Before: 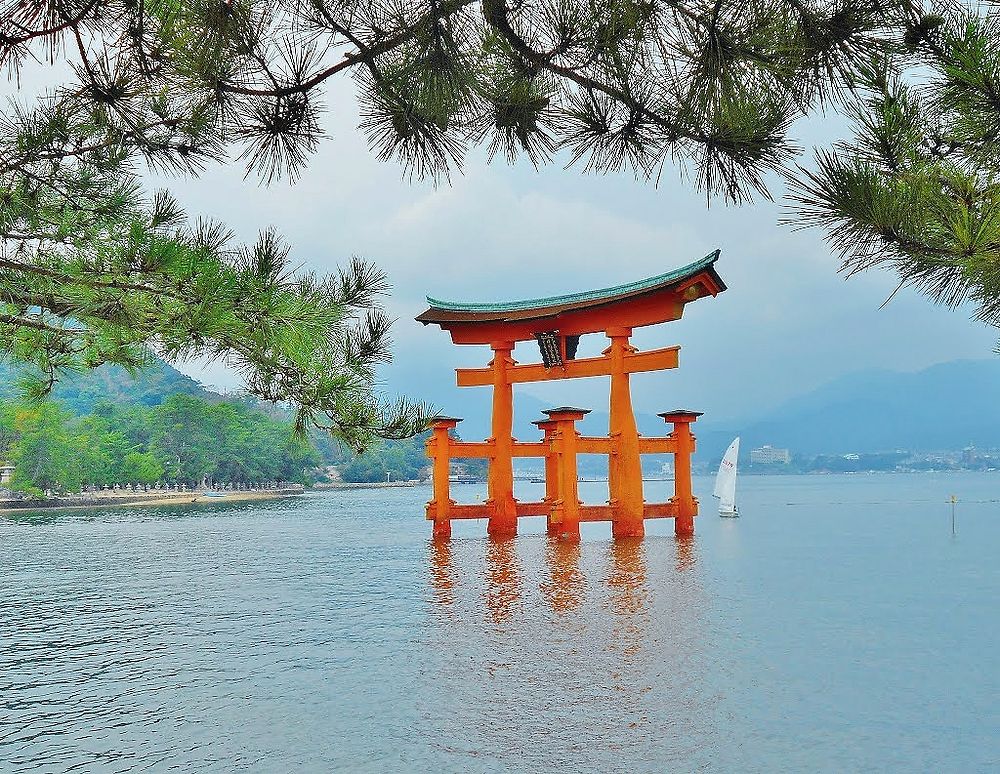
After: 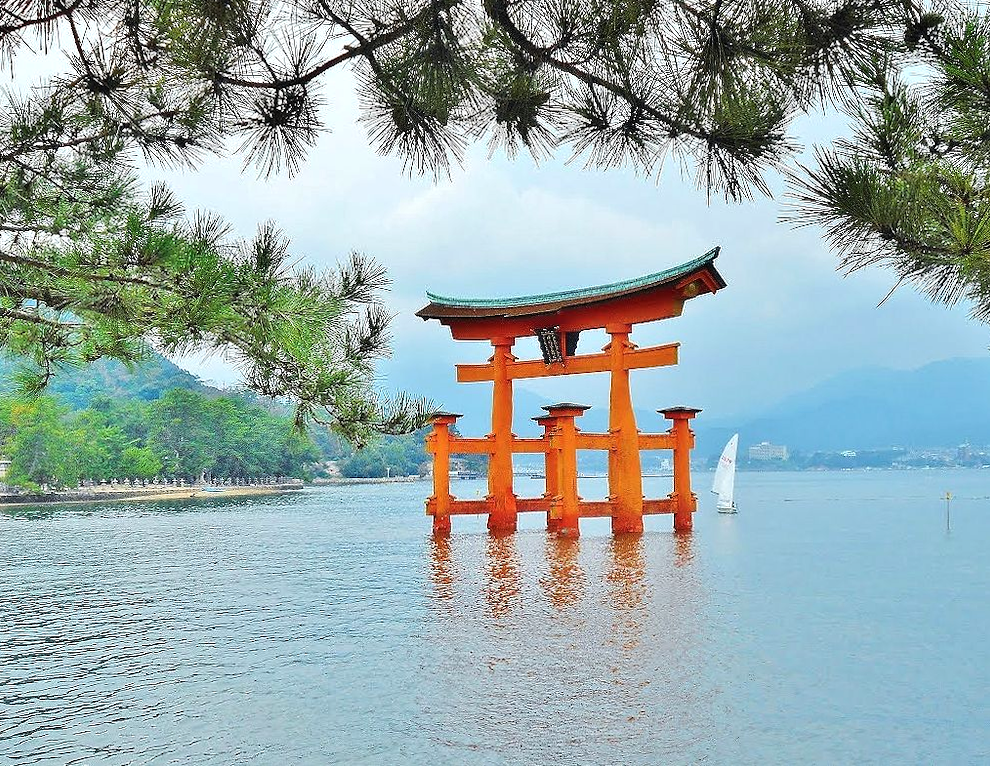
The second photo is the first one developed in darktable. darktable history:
rotate and perspective: rotation 0.174°, lens shift (vertical) 0.013, lens shift (horizontal) 0.019, shear 0.001, automatic cropping original format, crop left 0.007, crop right 0.991, crop top 0.016, crop bottom 0.997
tone equalizer: -8 EV -0.417 EV, -7 EV -0.389 EV, -6 EV -0.333 EV, -5 EV -0.222 EV, -3 EV 0.222 EV, -2 EV 0.333 EV, -1 EV 0.389 EV, +0 EV 0.417 EV, edges refinement/feathering 500, mask exposure compensation -1.57 EV, preserve details no
